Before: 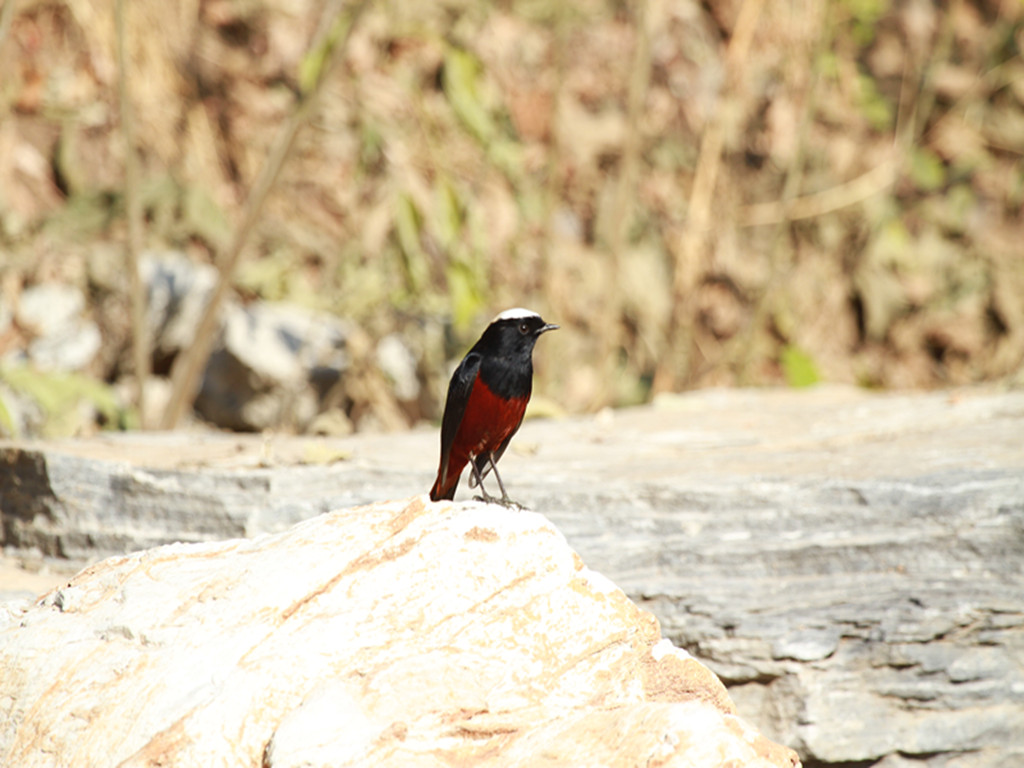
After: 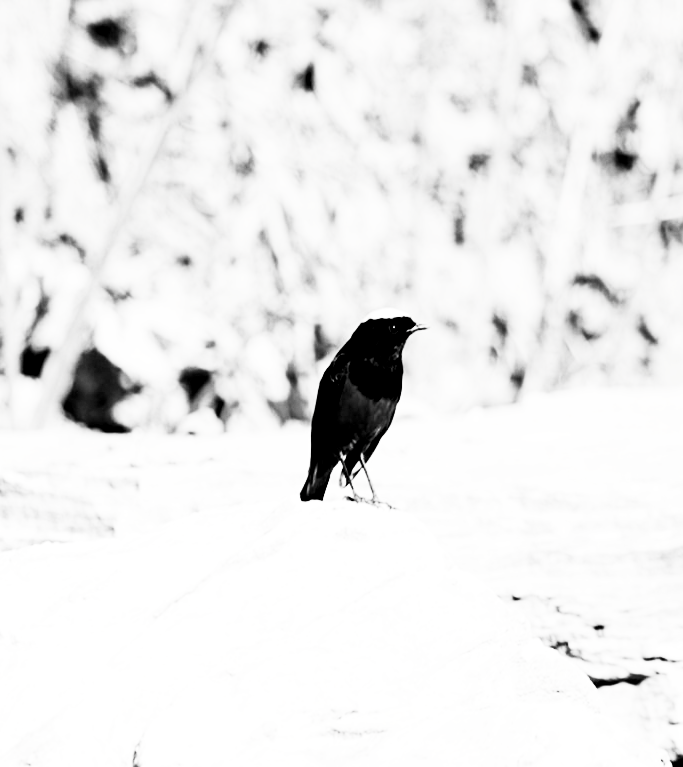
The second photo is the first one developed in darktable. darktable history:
crop and rotate: left 12.775%, right 20.447%
filmic rgb: middle gray luminance 13.63%, black relative exposure -1.84 EV, white relative exposure 3.07 EV, target black luminance 0%, hardness 1.78, latitude 59.17%, contrast 1.736, highlights saturation mix 5.07%, shadows ↔ highlights balance -37.29%
contrast brightness saturation: contrast 0.516, brightness 0.468, saturation -0.997
